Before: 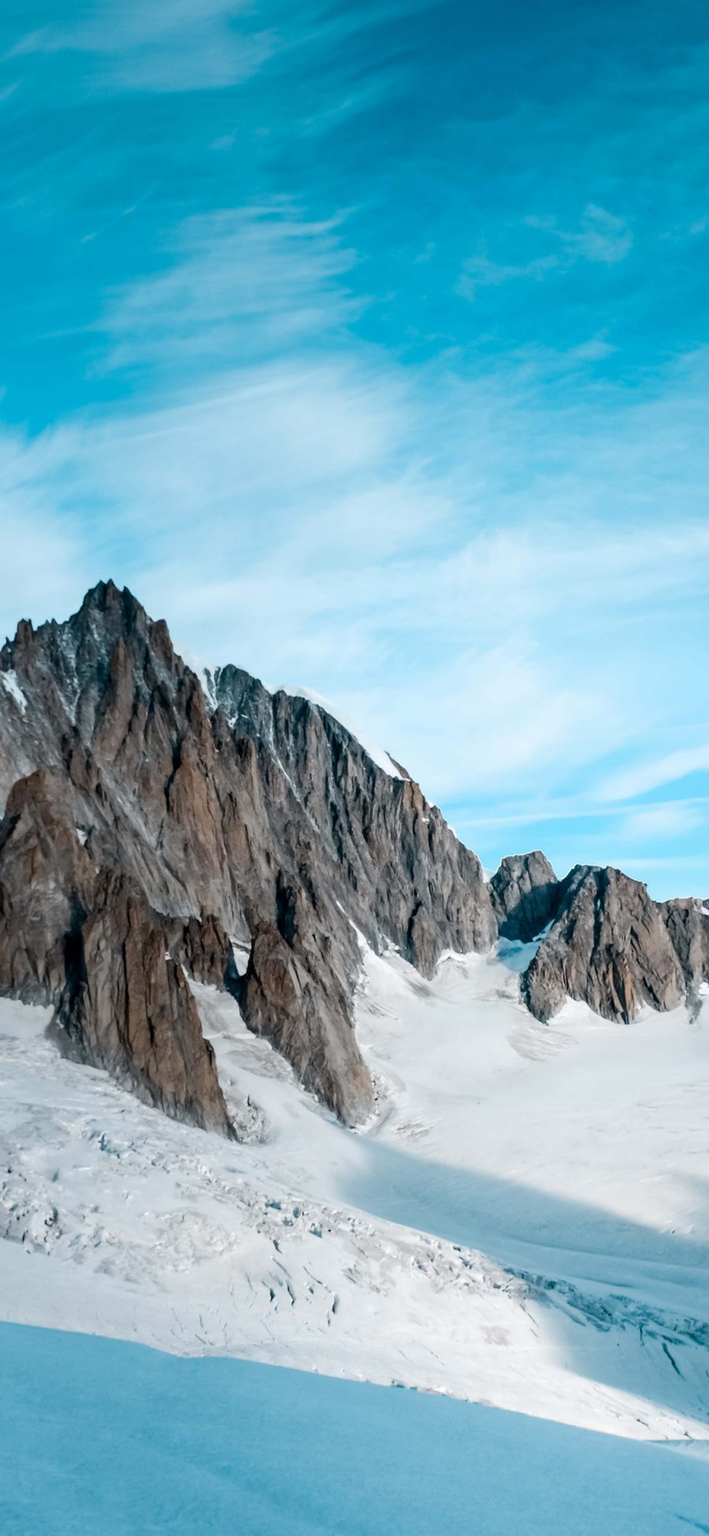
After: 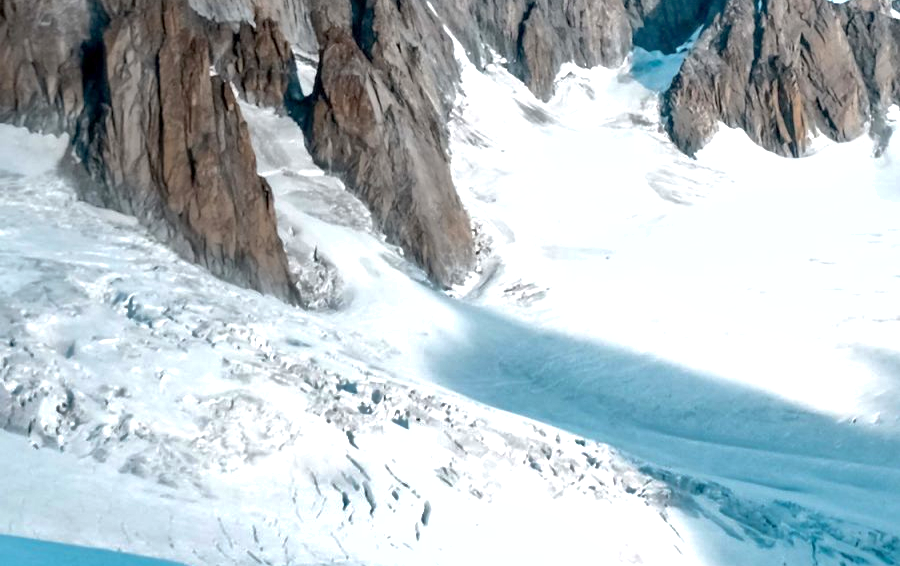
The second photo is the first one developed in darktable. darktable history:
exposure: exposure 0.558 EV, compensate highlight preservation false
local contrast: mode bilateral grid, contrast 20, coarseness 50, detail 119%, midtone range 0.2
crop and rotate: top 58.607%, bottom 12.315%
shadows and highlights: on, module defaults
